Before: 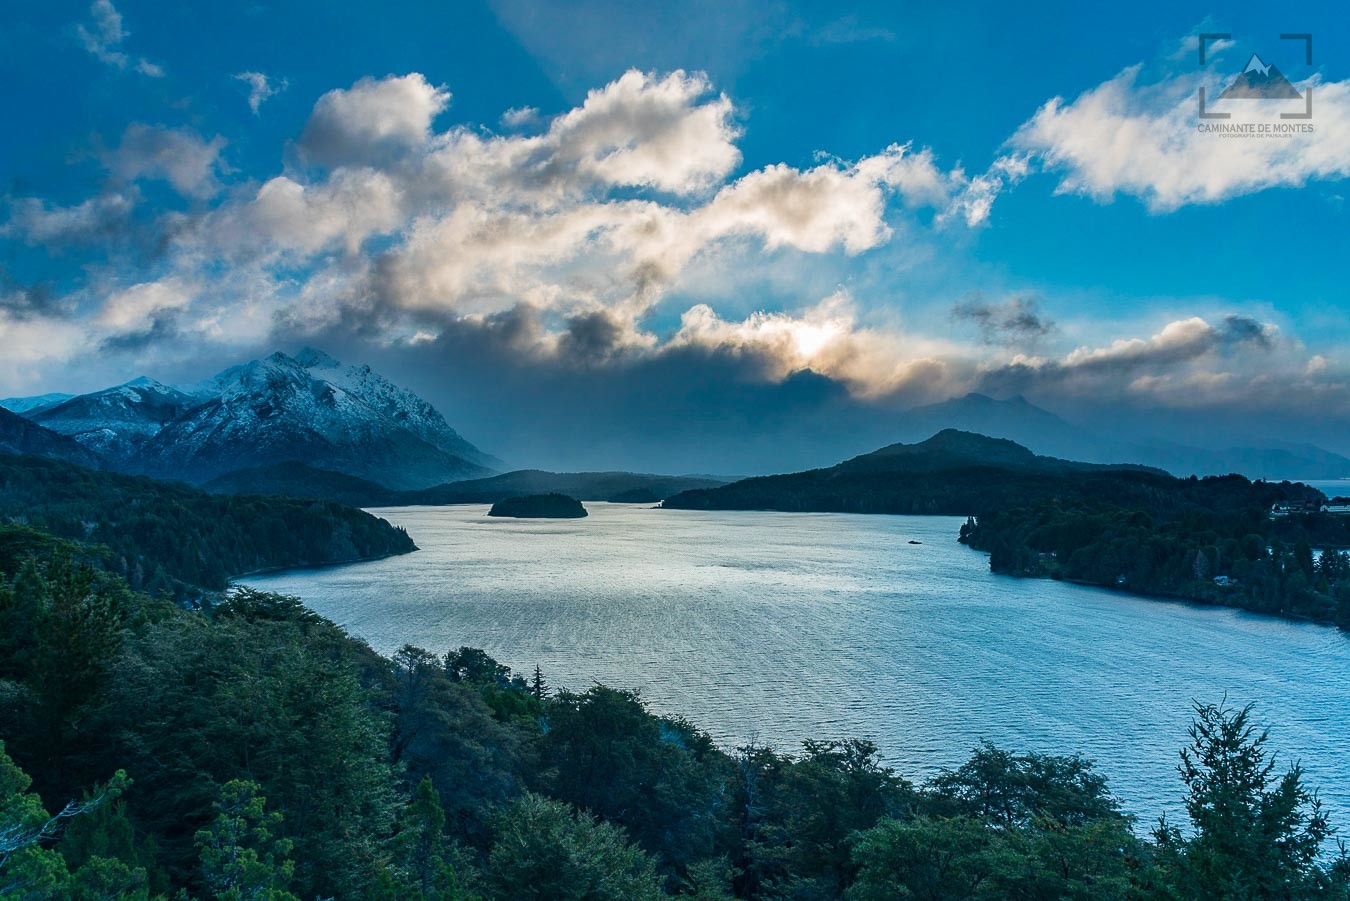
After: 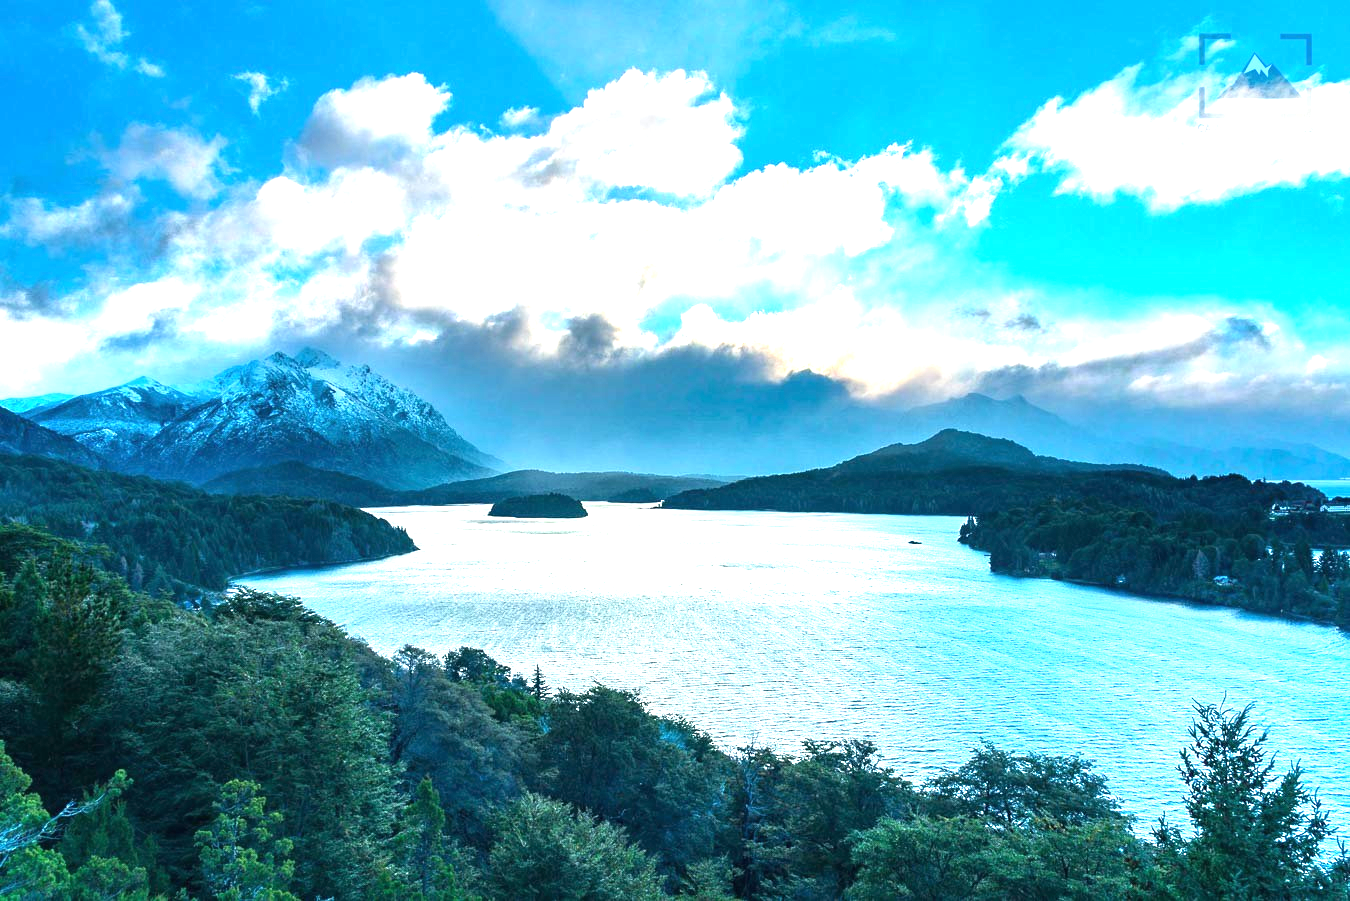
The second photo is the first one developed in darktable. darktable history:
exposure: black level correction 0, exposure 1.383 EV, compensate highlight preservation false
tone equalizer: -8 EV -0.431 EV, -7 EV -0.369 EV, -6 EV -0.317 EV, -5 EV -0.215 EV, -3 EV 0.214 EV, -2 EV 0.341 EV, -1 EV 0.393 EV, +0 EV 0.401 EV, luminance estimator HSV value / RGB max
